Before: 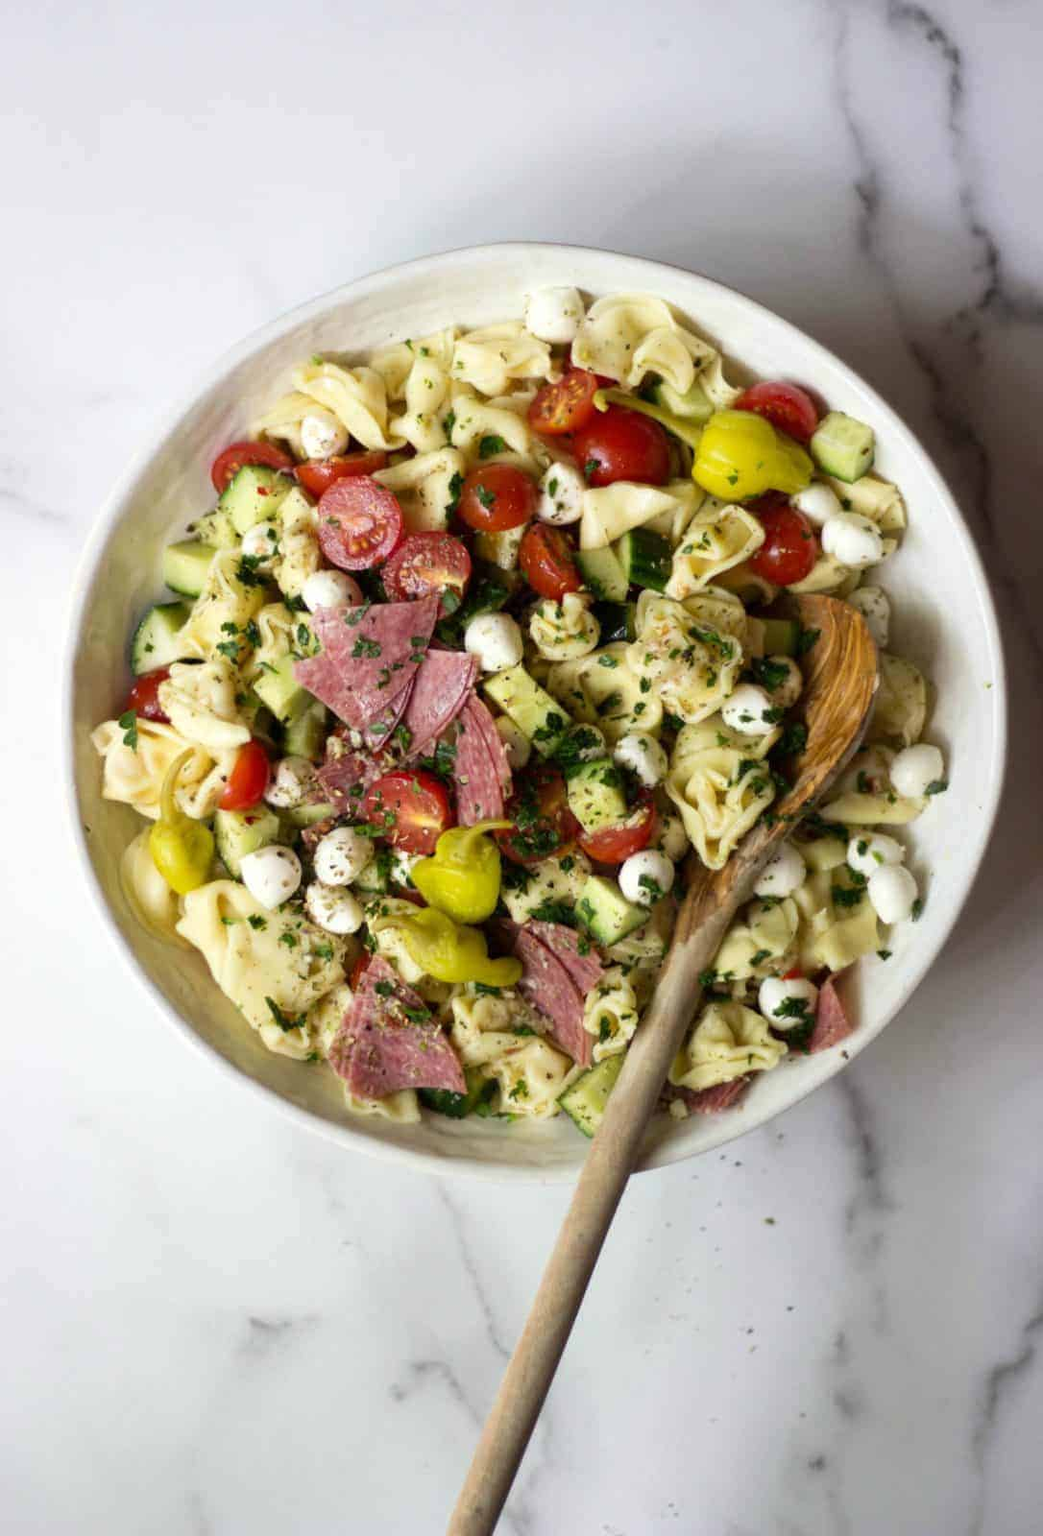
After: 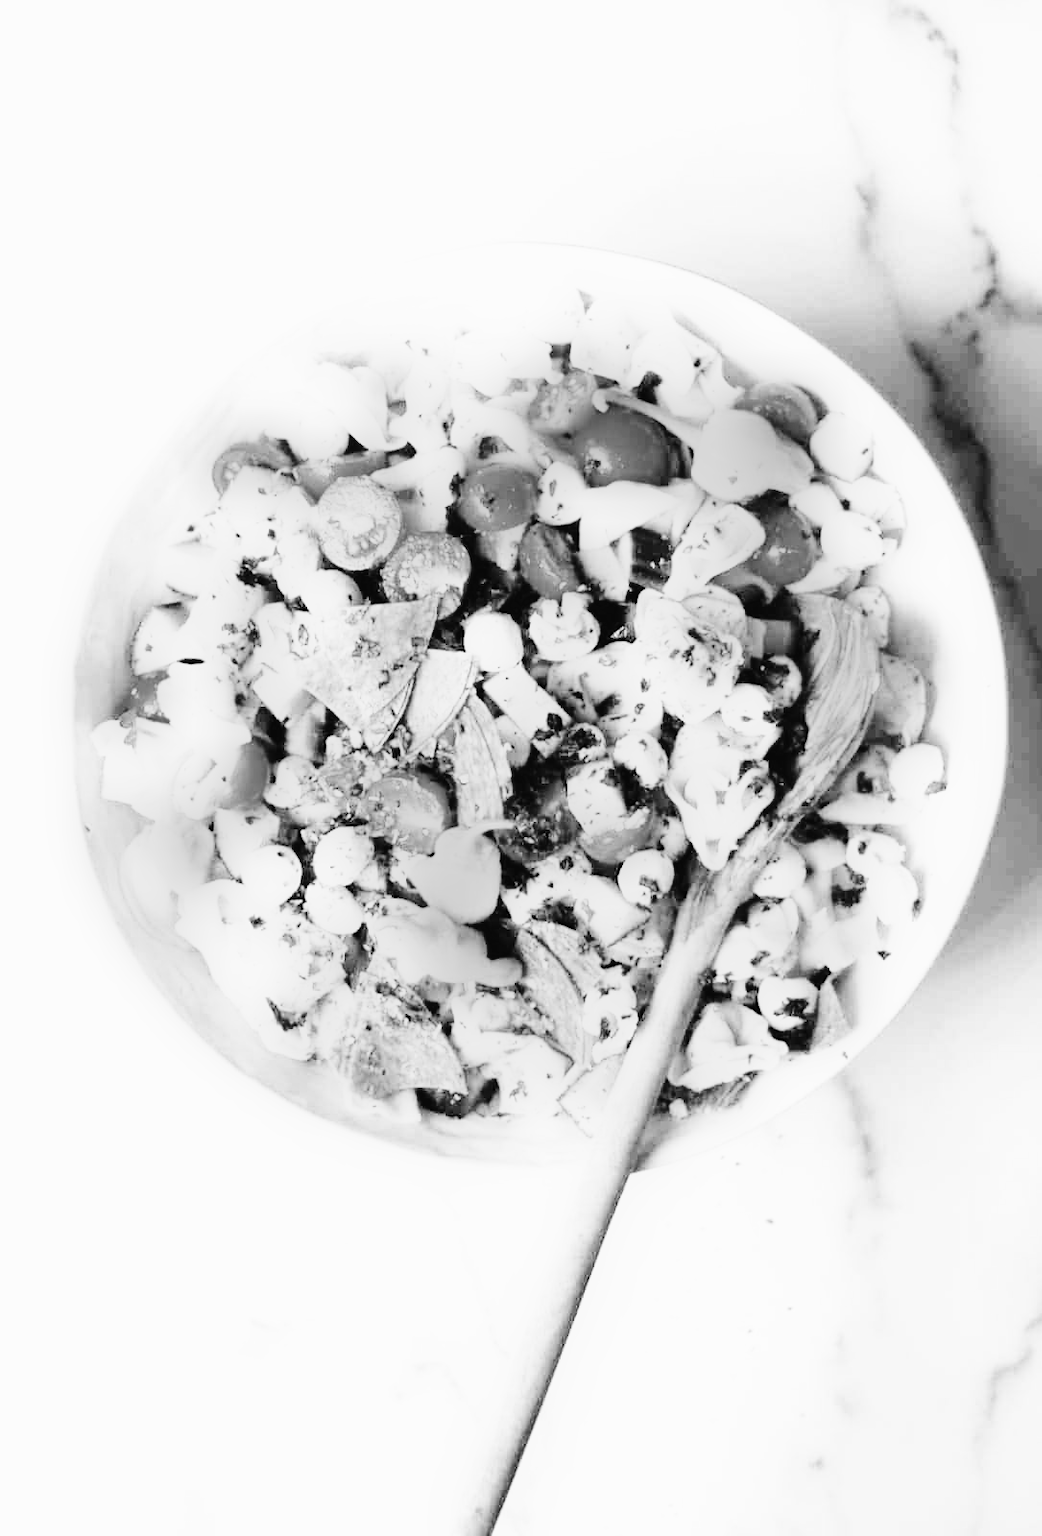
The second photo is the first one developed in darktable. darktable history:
base curve: curves: ch0 [(0, 0.003) (0.001, 0.002) (0.006, 0.004) (0.02, 0.022) (0.048, 0.086) (0.094, 0.234) (0.162, 0.431) (0.258, 0.629) (0.385, 0.8) (0.548, 0.918) (0.751, 0.988) (1, 1)], preserve colors none
tone curve: curves: ch0 [(0, 0.014) (0.12, 0.096) (0.386, 0.49) (0.54, 0.684) (0.751, 0.855) (0.89, 0.943) (0.998, 0.989)]; ch1 [(0, 0) (0.133, 0.099) (0.437, 0.41) (0.5, 0.5) (0.517, 0.536) (0.548, 0.575) (0.582, 0.631) (0.627, 0.688) (0.836, 0.868) (1, 1)]; ch2 [(0, 0) (0.374, 0.341) (0.456, 0.443) (0.478, 0.49) (0.501, 0.5) (0.528, 0.538) (0.55, 0.6) (0.572, 0.63) (0.702, 0.765) (1, 1)], color space Lab, independent channels, preserve colors none
exposure: black level correction 0.001, exposure 0.5 EV, compensate exposure bias true, compensate highlight preservation false
monochrome: a -4.13, b 5.16, size 1
